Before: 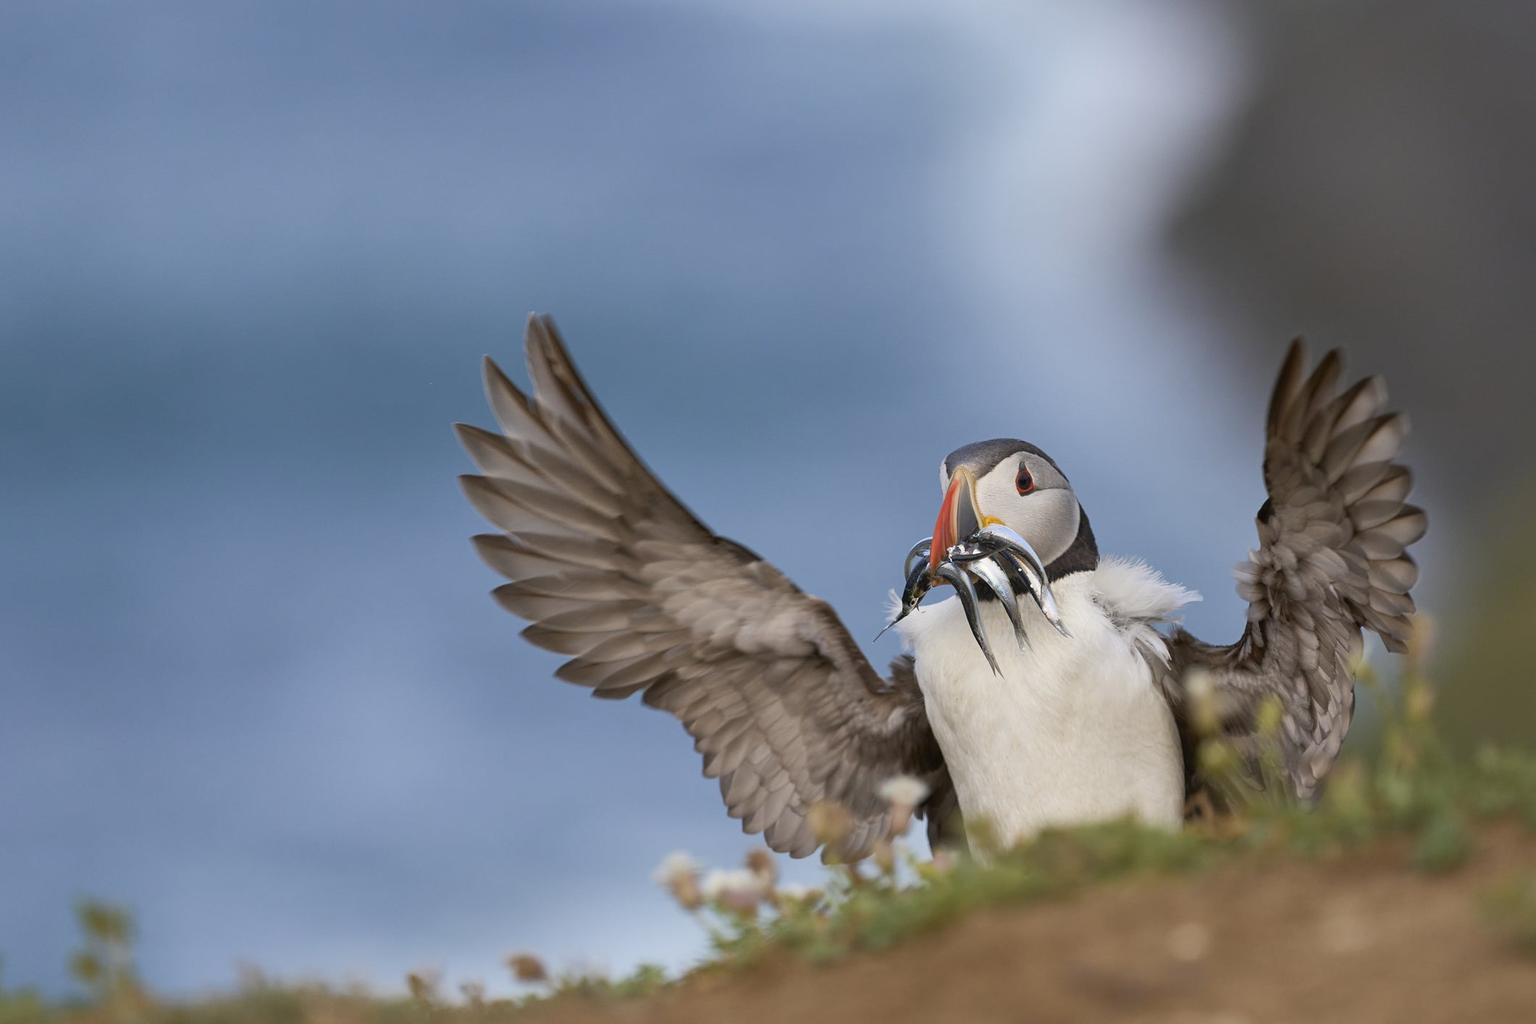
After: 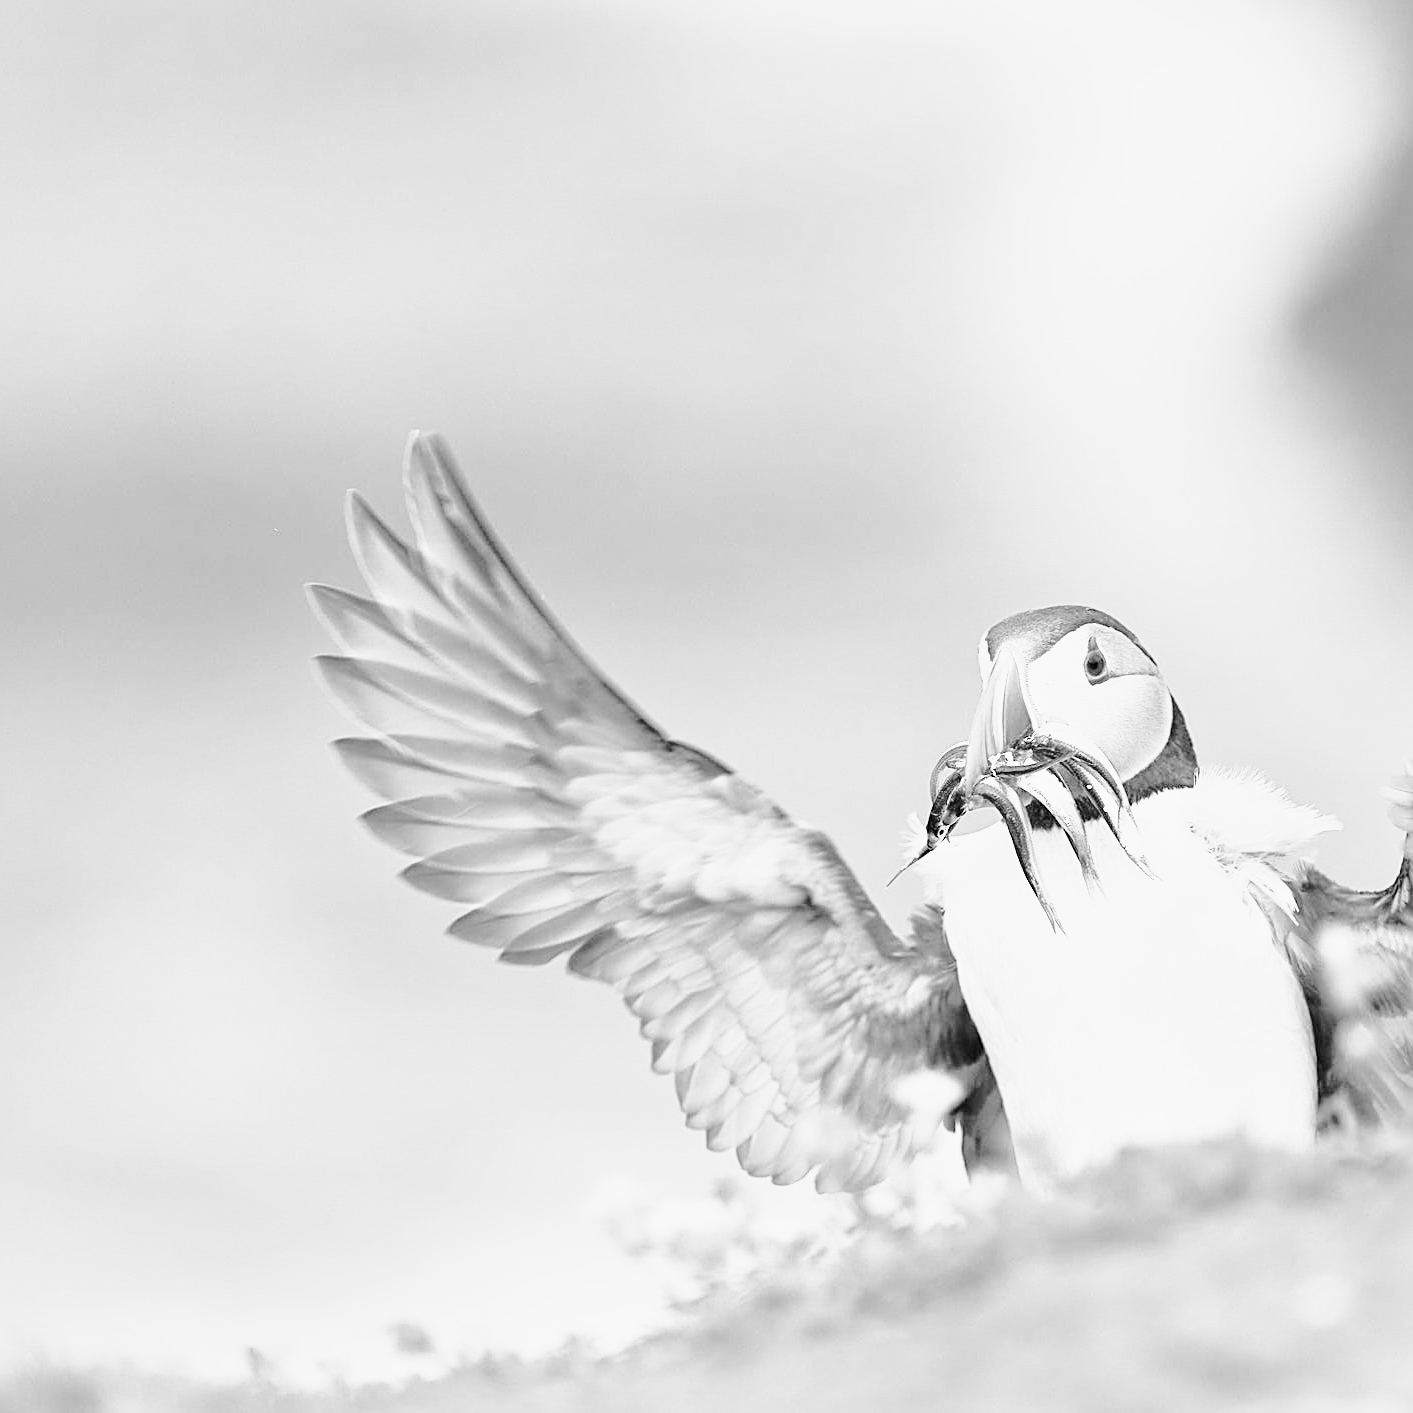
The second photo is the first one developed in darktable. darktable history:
local contrast: mode bilateral grid, contrast 15, coarseness 36, detail 105%, midtone range 0.2
crop and rotate: left 15.055%, right 18.278%
color correction: saturation 0.5
sharpen: on, module defaults
sigmoid: contrast 1.93, skew 0.29, preserve hue 0%
monochrome: a 32, b 64, size 2.3
white balance: red 4.26, blue 1.802
